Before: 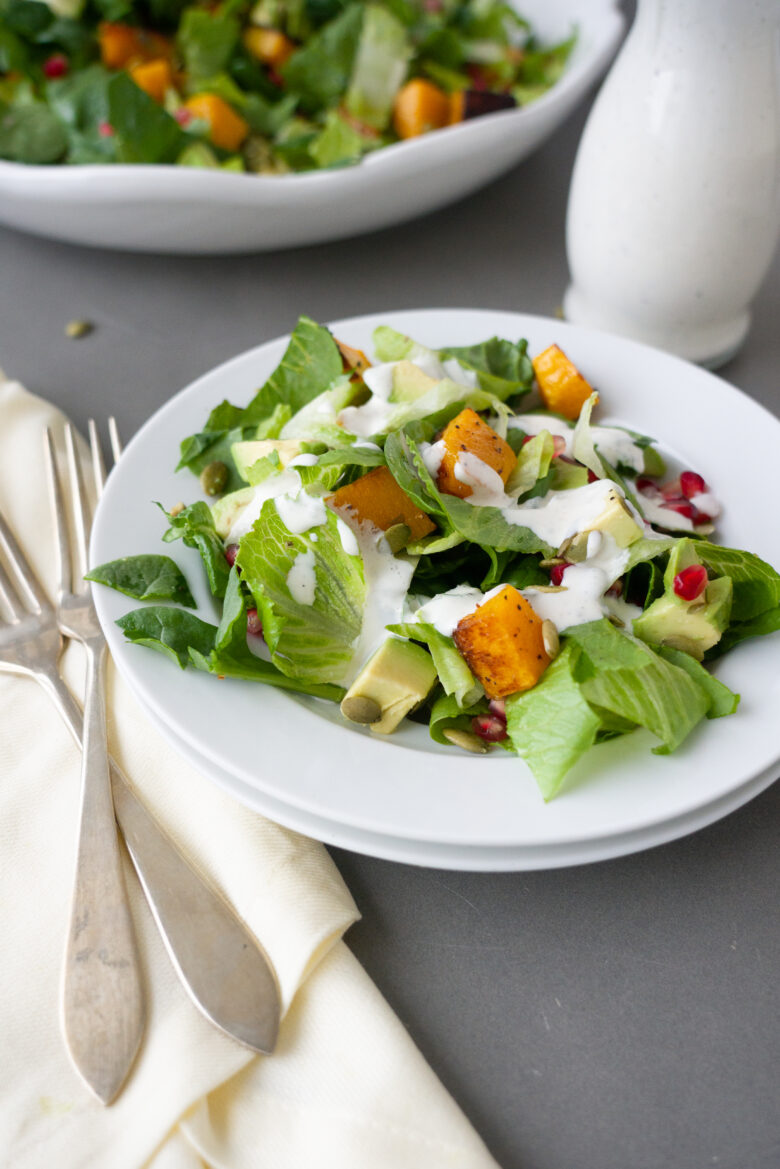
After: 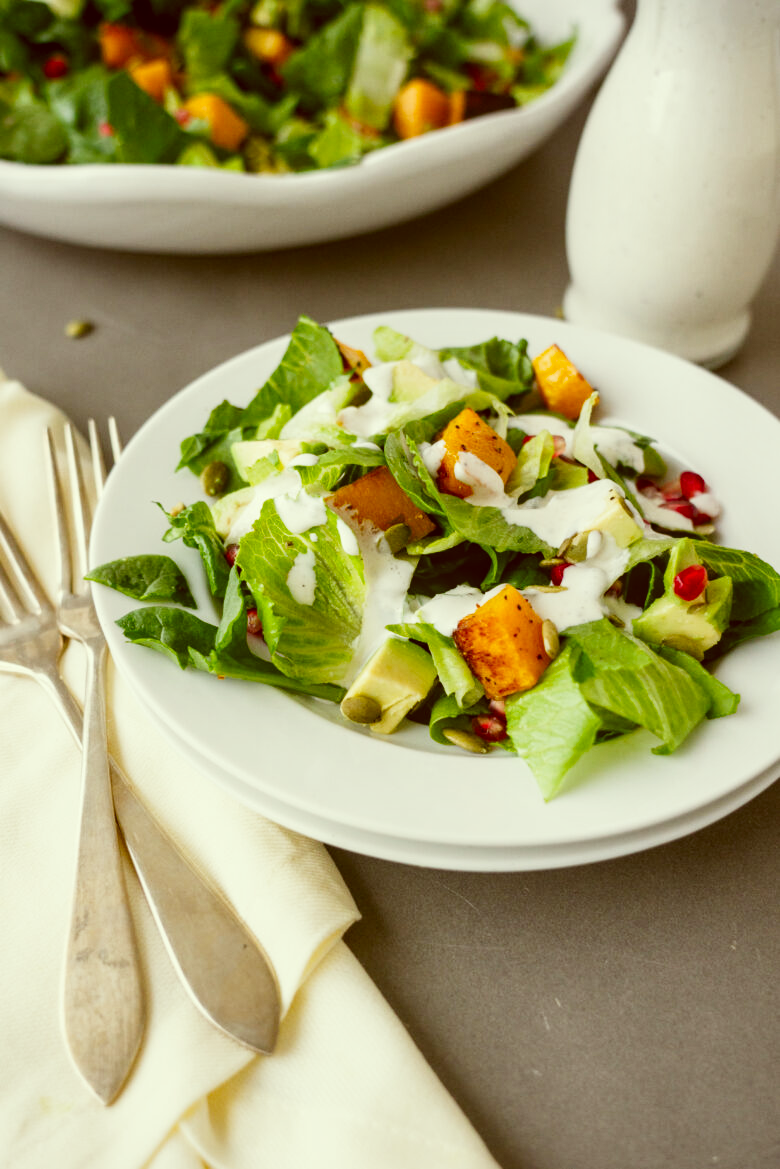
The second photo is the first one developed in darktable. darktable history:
local contrast: on, module defaults
tone curve: curves: ch0 [(0, 0.011) (0.139, 0.106) (0.295, 0.271) (0.499, 0.523) (0.739, 0.782) (0.857, 0.879) (1, 0.967)]; ch1 [(0, 0) (0.291, 0.229) (0.394, 0.365) (0.469, 0.456) (0.507, 0.504) (0.527, 0.546) (0.571, 0.614) (0.725, 0.779) (1, 1)]; ch2 [(0, 0) (0.125, 0.089) (0.35, 0.317) (0.437, 0.42) (0.502, 0.499) (0.537, 0.551) (0.613, 0.636) (1, 1)], preserve colors none
color correction: highlights a* -5.22, highlights b* 9.8, shadows a* 9.87, shadows b* 24.66
